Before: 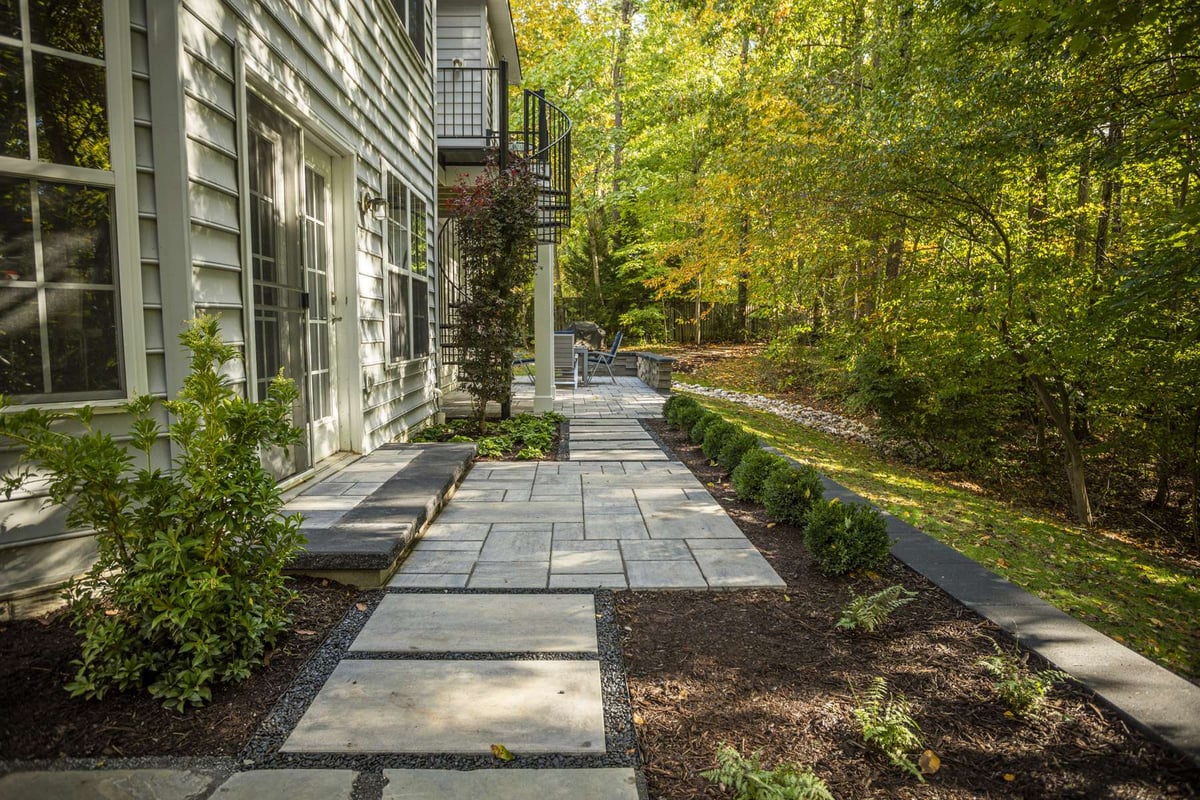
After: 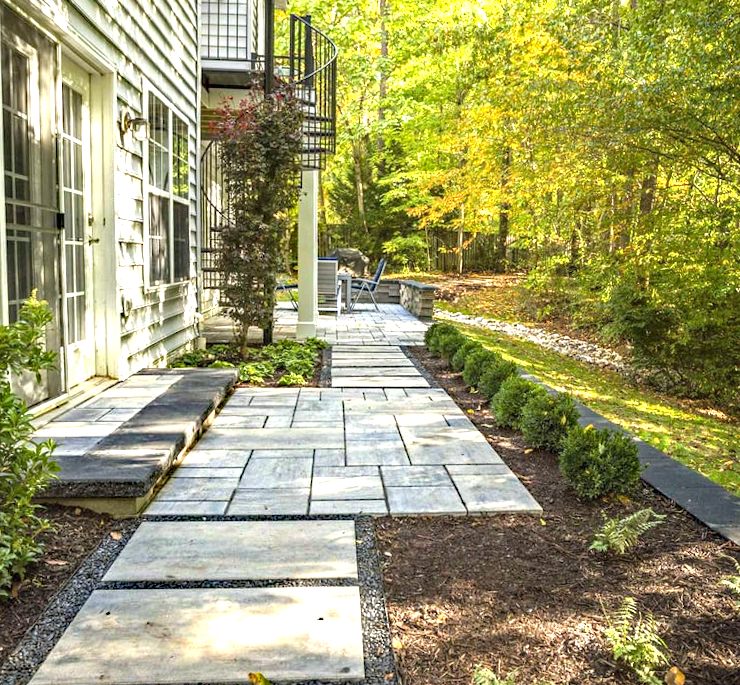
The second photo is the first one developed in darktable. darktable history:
rotate and perspective: rotation 0.679°, lens shift (horizontal) 0.136, crop left 0.009, crop right 0.991, crop top 0.078, crop bottom 0.95
crop and rotate: left 22.918%, top 5.629%, right 14.711%, bottom 2.247%
haze removal: strength 0.42, compatibility mode true, adaptive false
exposure: black level correction 0, exposure 1.2 EV, compensate highlight preservation false
